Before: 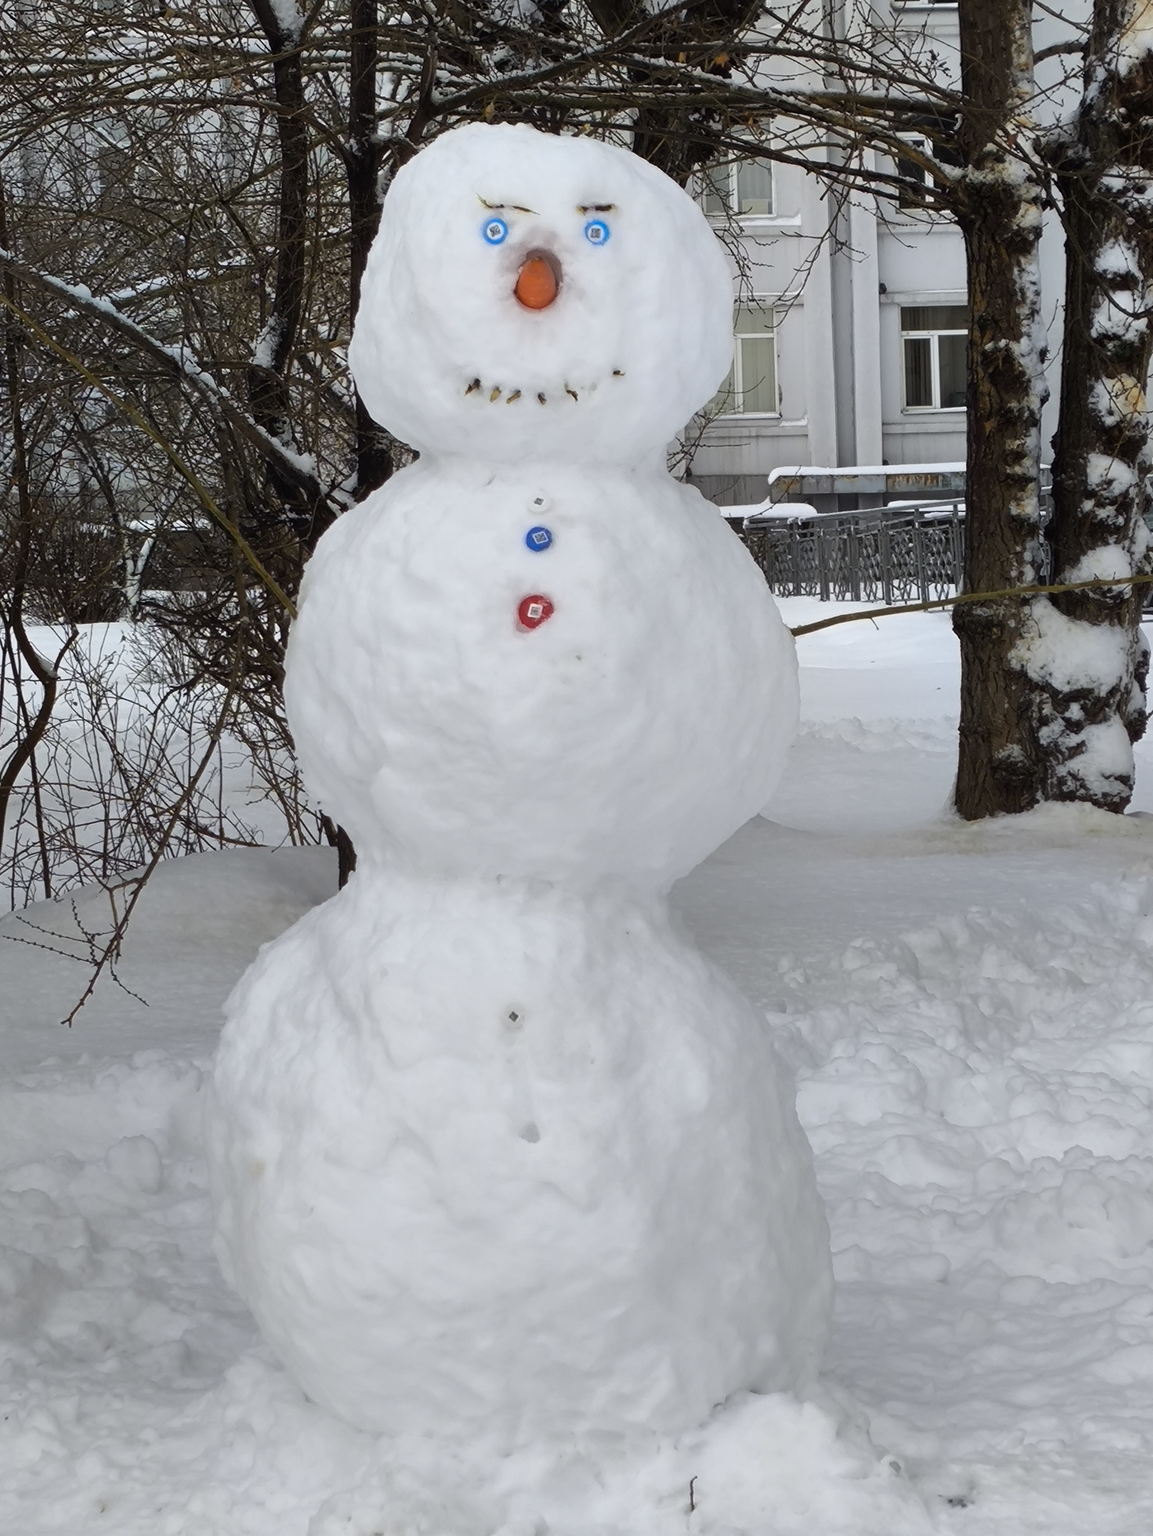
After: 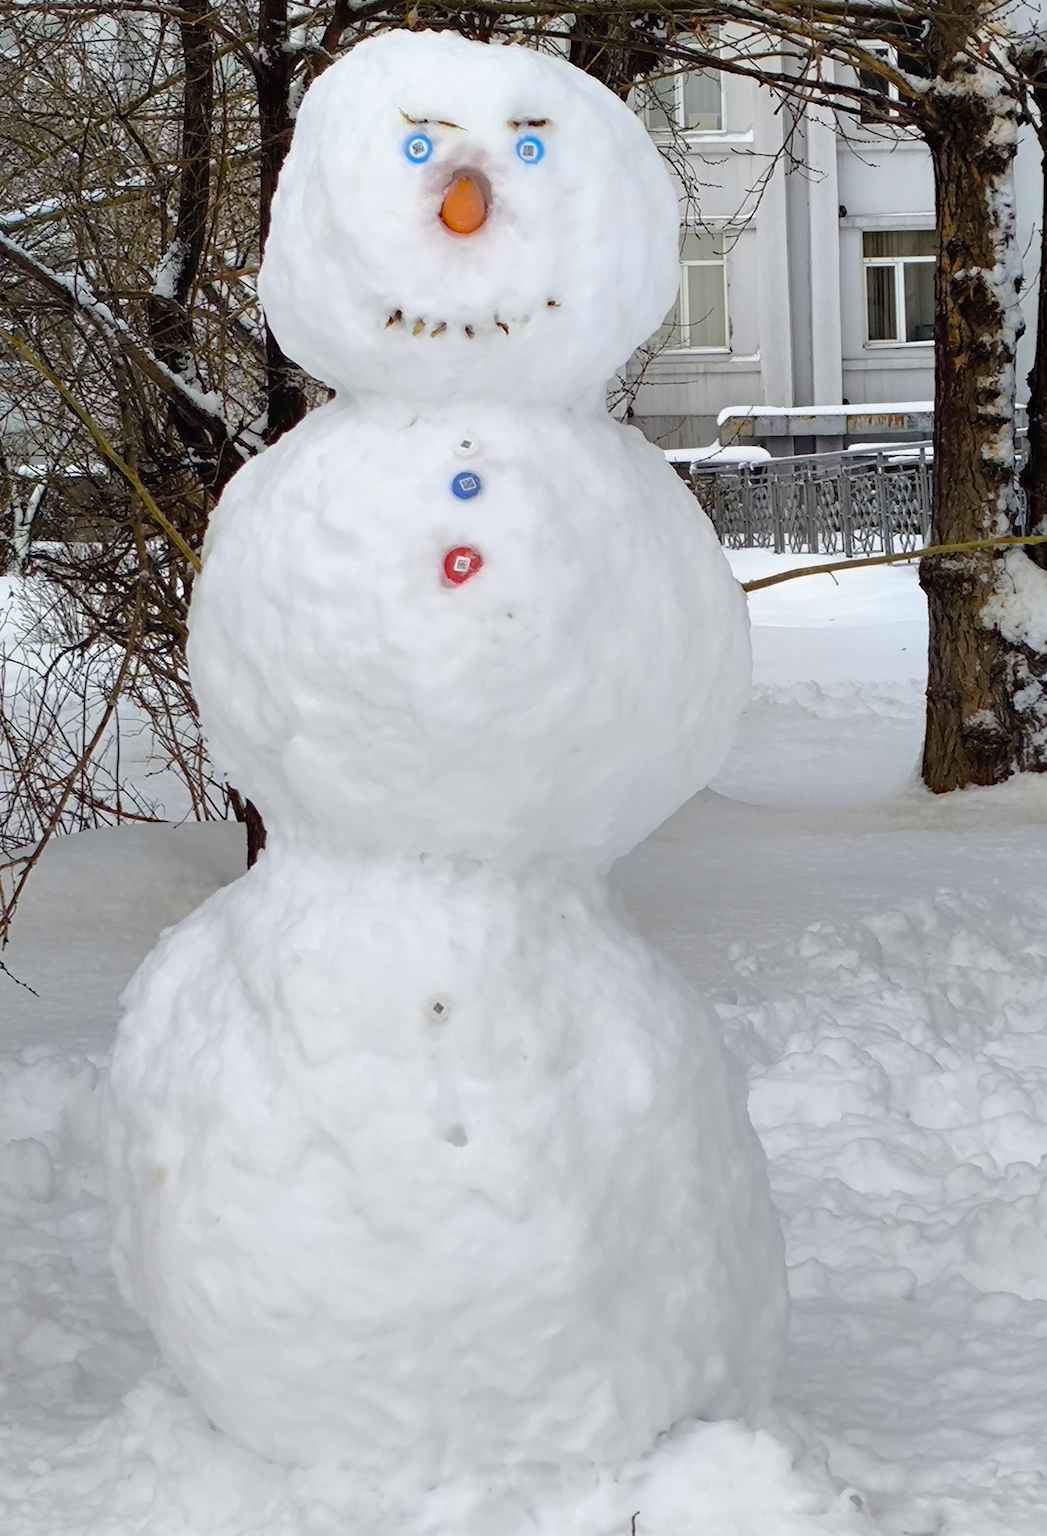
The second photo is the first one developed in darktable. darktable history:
crop: left 9.833%, top 6.252%, right 7.112%, bottom 2.399%
tone curve: curves: ch0 [(0, 0) (0.003, 0.007) (0.011, 0.011) (0.025, 0.021) (0.044, 0.04) (0.069, 0.07) (0.1, 0.129) (0.136, 0.187) (0.177, 0.254) (0.224, 0.325) (0.277, 0.398) (0.335, 0.461) (0.399, 0.513) (0.468, 0.571) (0.543, 0.624) (0.623, 0.69) (0.709, 0.777) (0.801, 0.86) (0.898, 0.953) (1, 1)], preserve colors none
haze removal: adaptive false
